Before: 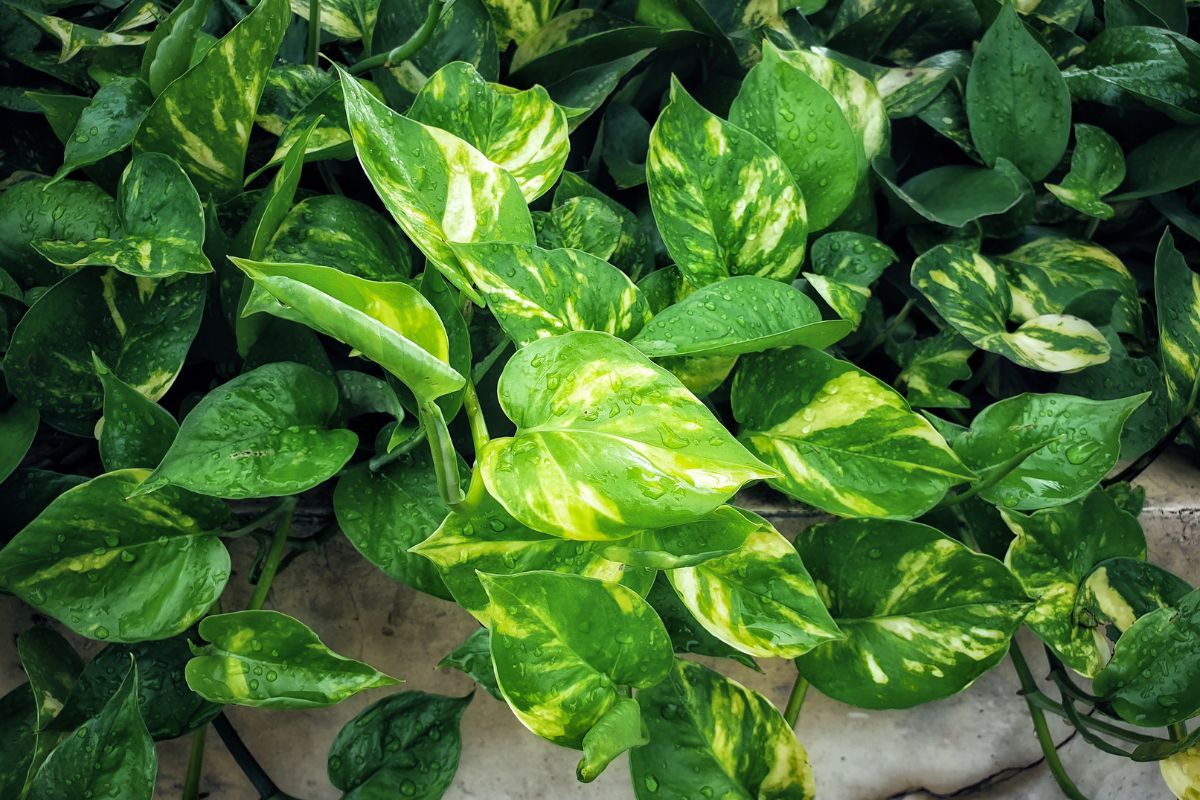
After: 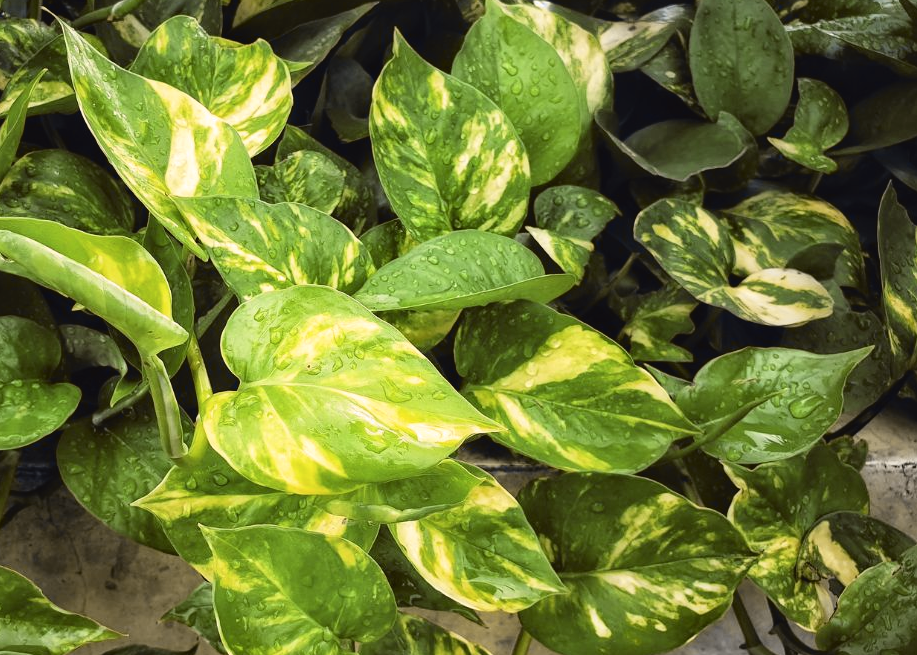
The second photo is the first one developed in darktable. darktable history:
crop: left 23.095%, top 5.827%, bottom 11.854%
contrast brightness saturation: saturation -0.04
tone curve: curves: ch0 [(0, 0.036) (0.119, 0.115) (0.466, 0.498) (0.715, 0.767) (0.817, 0.865) (1, 0.998)]; ch1 [(0, 0) (0.377, 0.424) (0.442, 0.491) (0.487, 0.502) (0.514, 0.512) (0.536, 0.577) (0.66, 0.724) (1, 1)]; ch2 [(0, 0) (0.38, 0.405) (0.463, 0.443) (0.492, 0.486) (0.526, 0.541) (0.578, 0.598) (1, 1)], color space Lab, independent channels, preserve colors none
